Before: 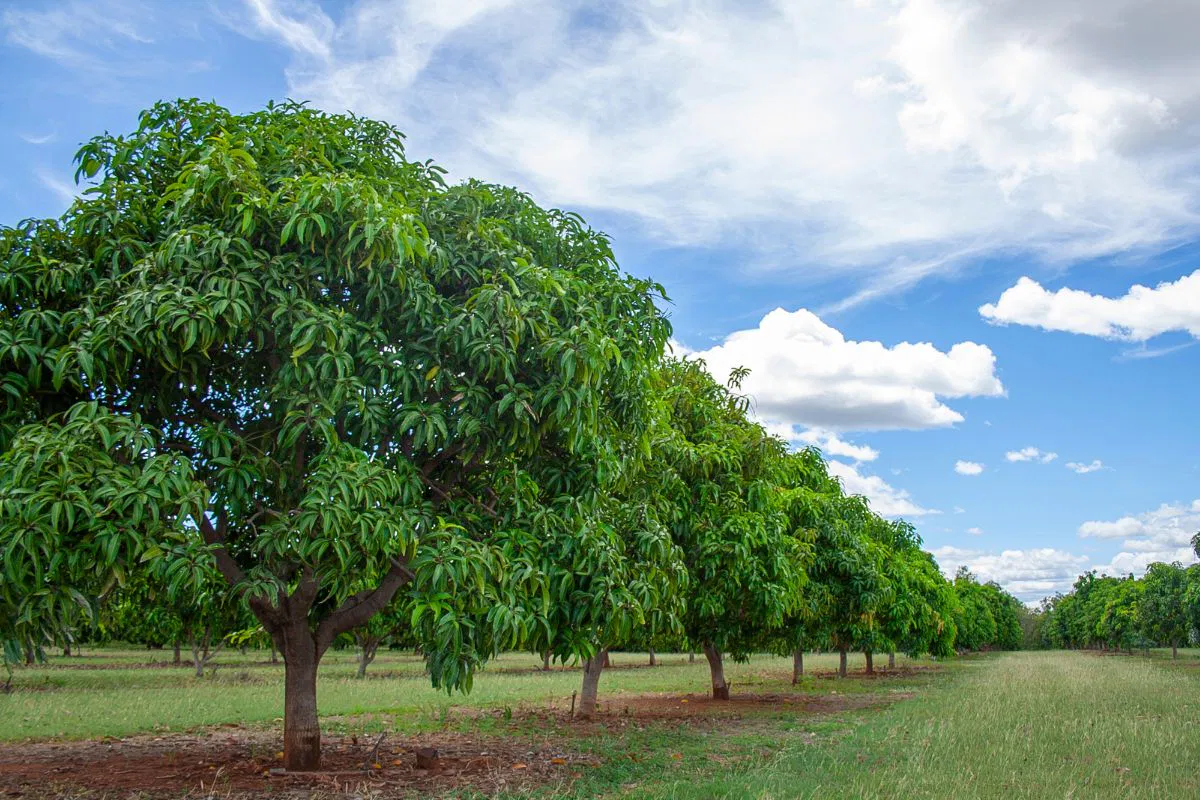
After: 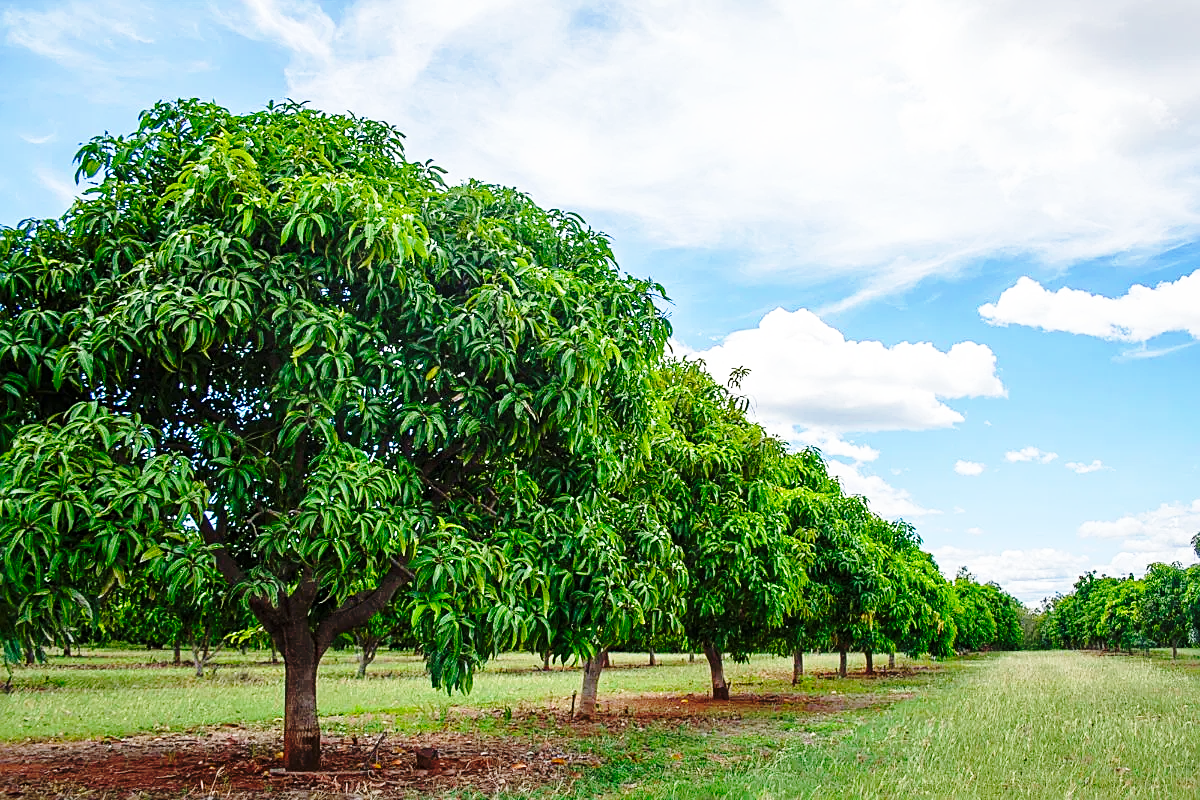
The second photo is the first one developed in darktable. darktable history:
base curve: curves: ch0 [(0, 0) (0.04, 0.03) (0.133, 0.232) (0.448, 0.748) (0.843, 0.968) (1, 1)], preserve colors none
sharpen: on, module defaults
